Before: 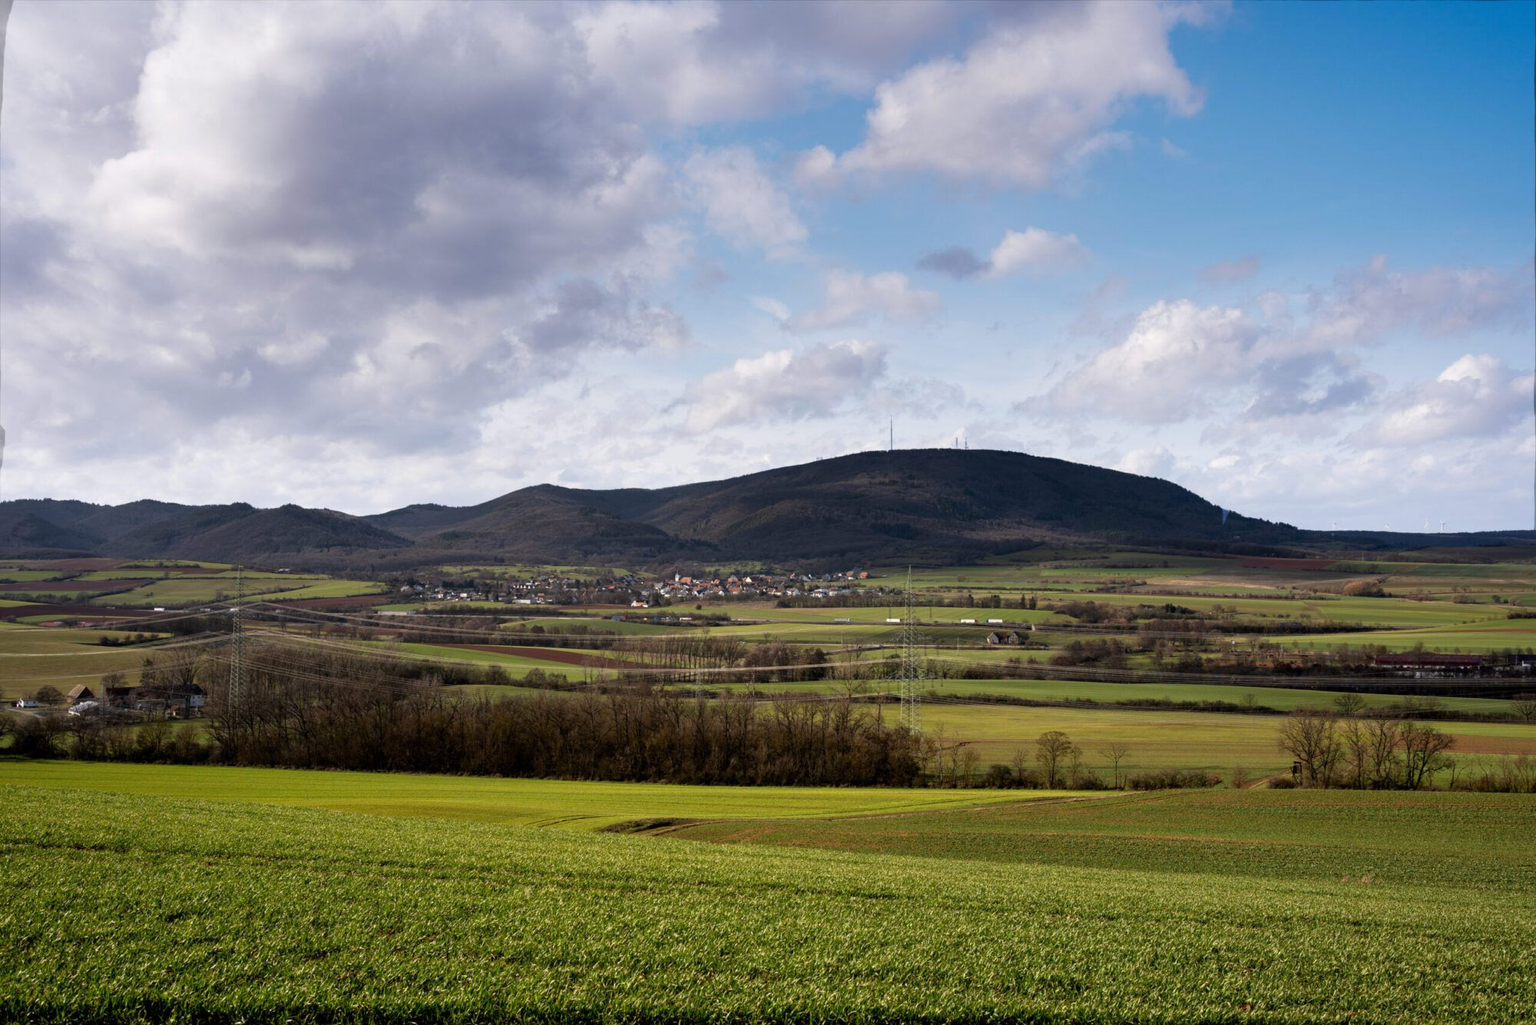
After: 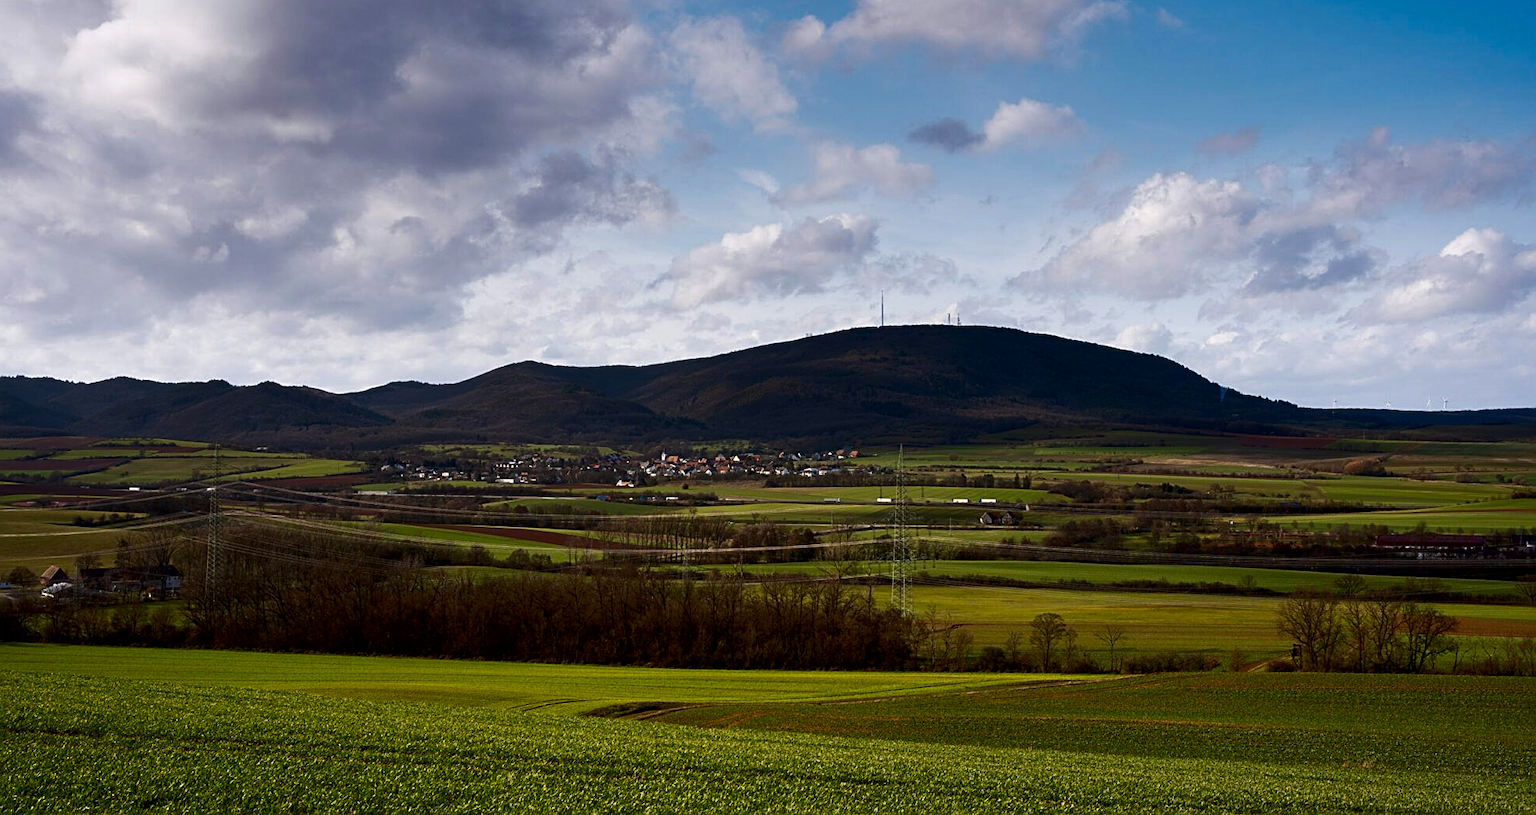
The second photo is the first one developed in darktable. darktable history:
crop and rotate: left 1.814%, top 12.818%, right 0.25%, bottom 9.225%
fill light: on, module defaults
contrast brightness saturation: contrast 0.1, brightness -0.26, saturation 0.14
sharpen: on, module defaults
